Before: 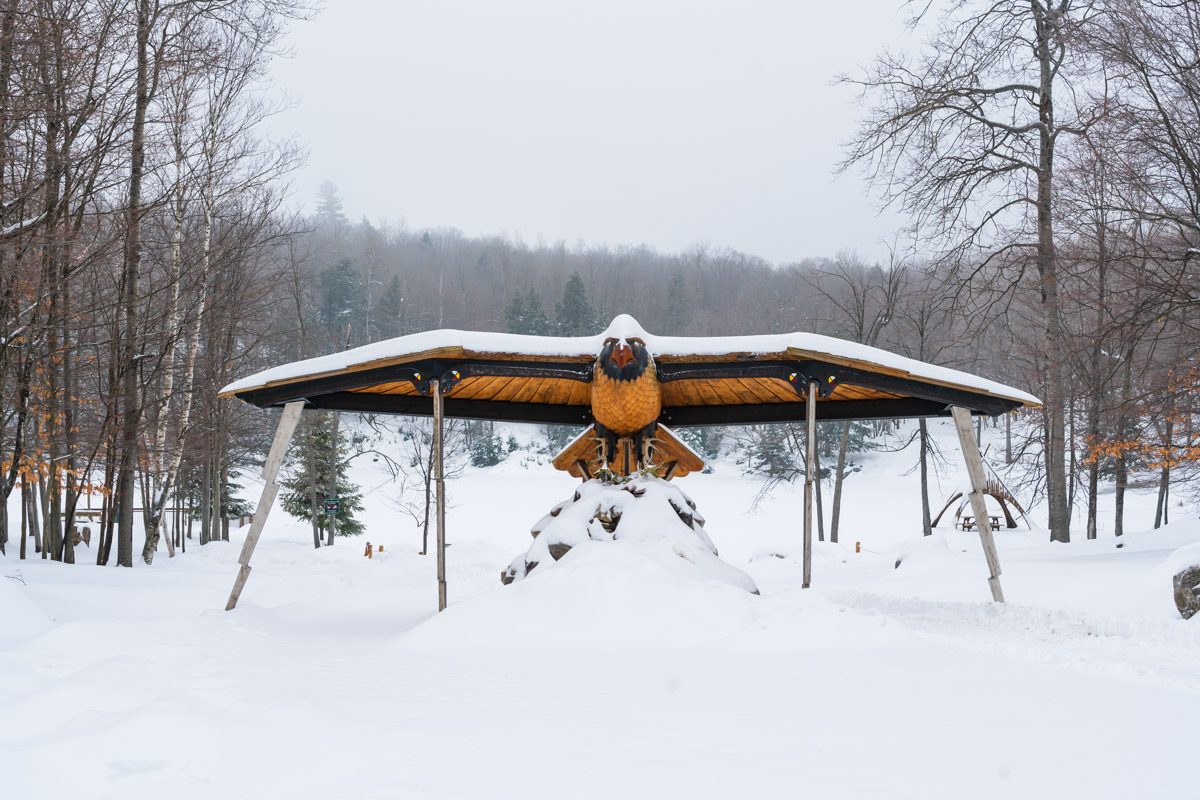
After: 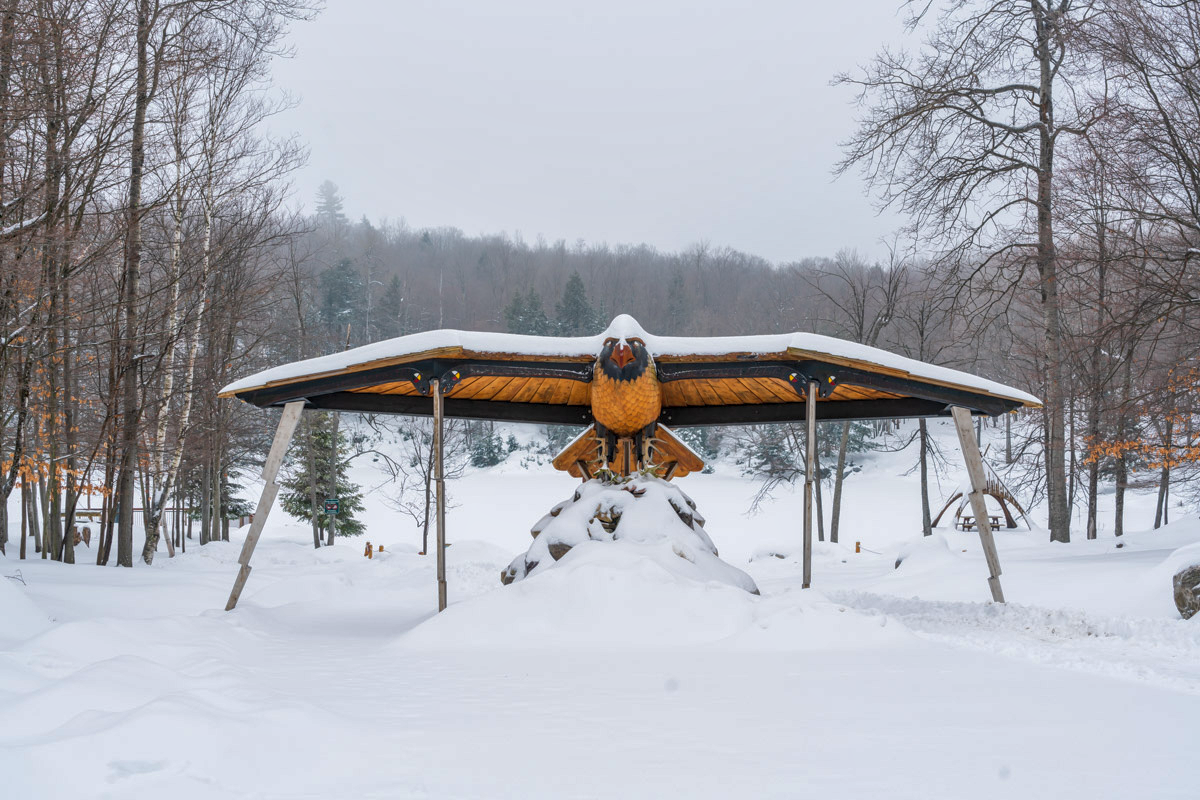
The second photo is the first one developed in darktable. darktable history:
shadows and highlights: highlights color adjustment 78.67%
local contrast: on, module defaults
